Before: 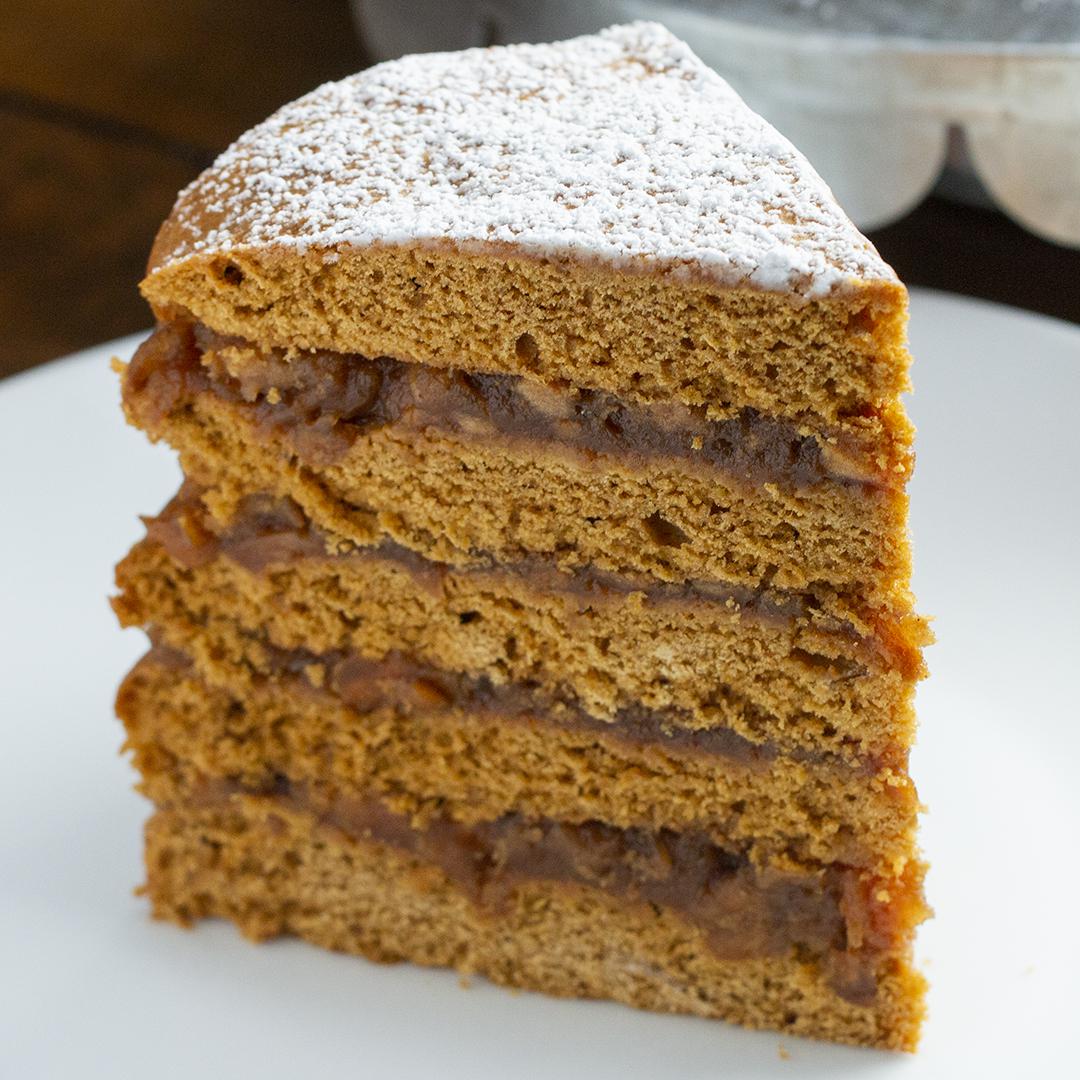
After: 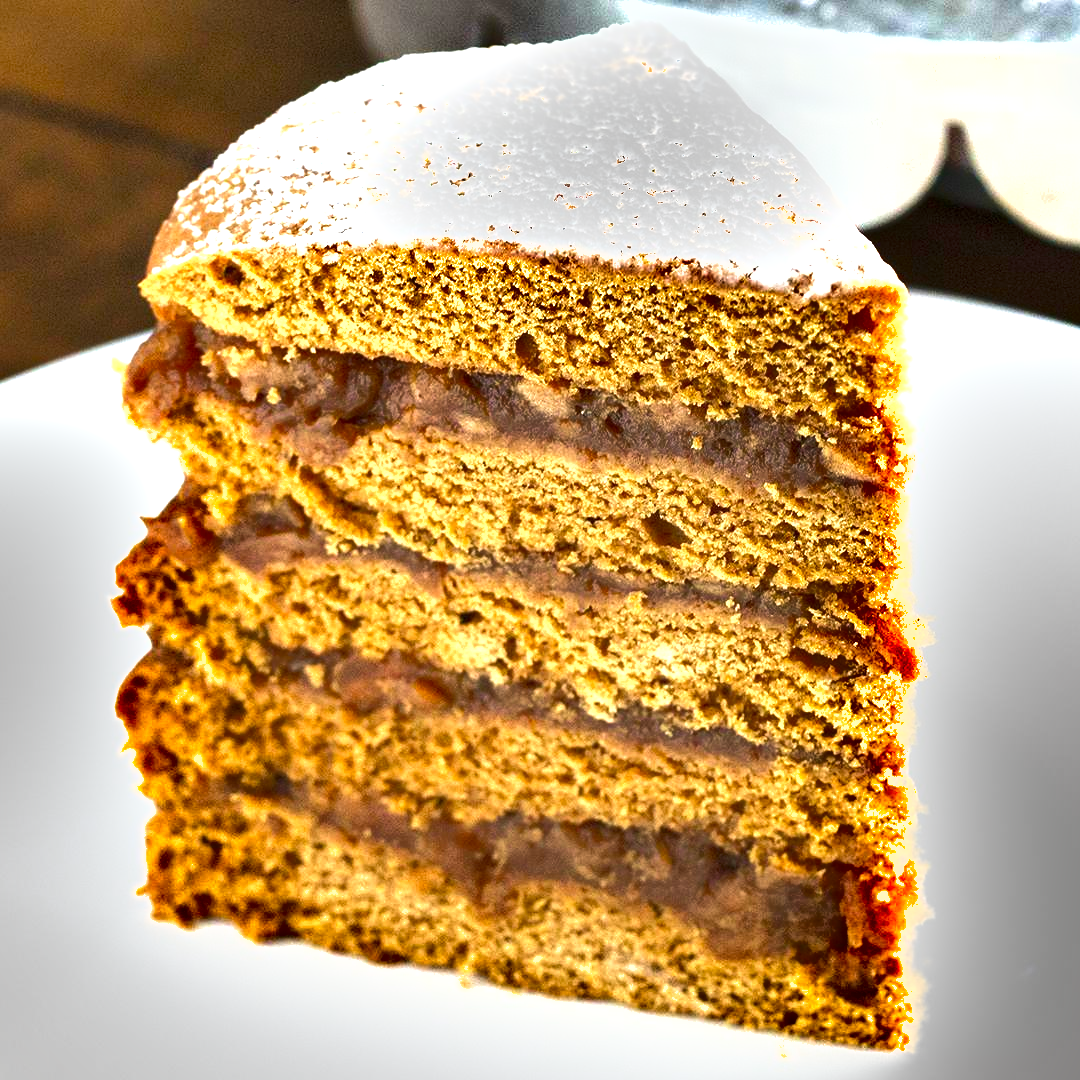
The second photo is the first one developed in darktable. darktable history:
exposure: black level correction 0.001, exposure 1.659 EV, compensate highlight preservation false
shadows and highlights: soften with gaussian
velvia: on, module defaults
